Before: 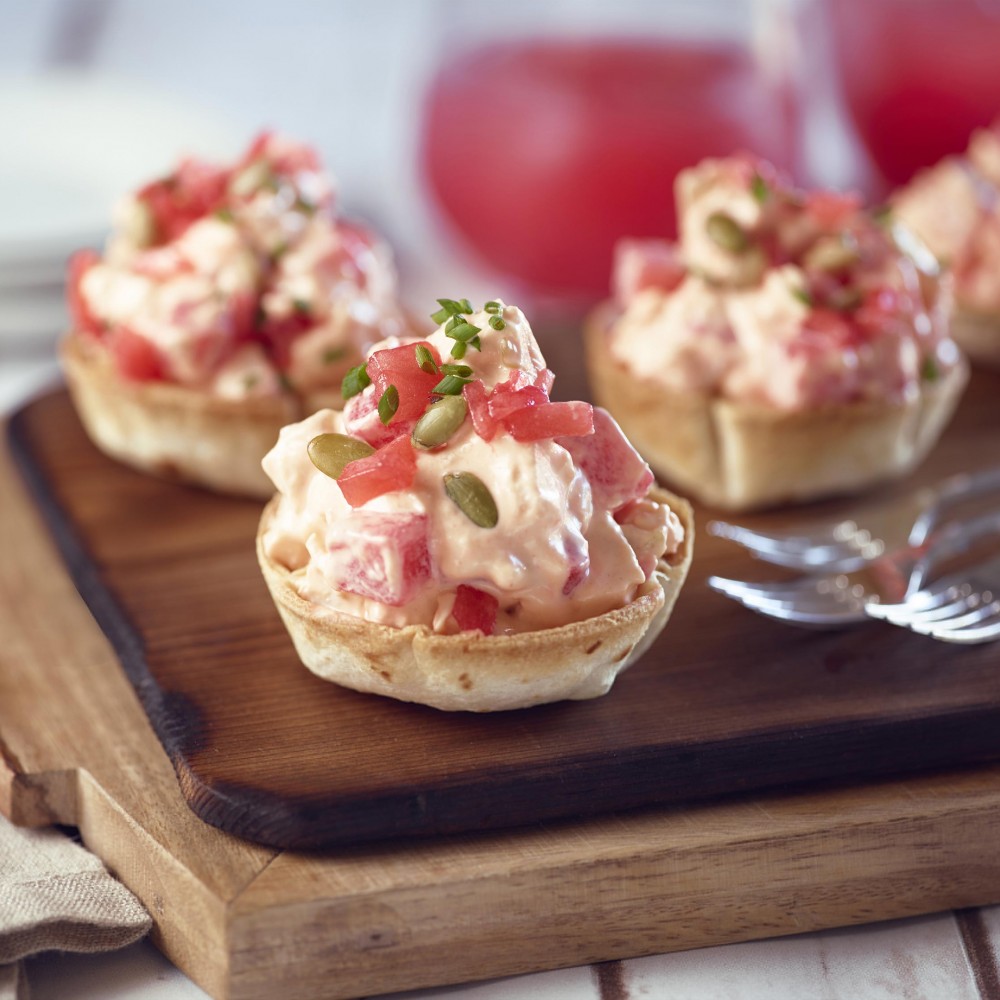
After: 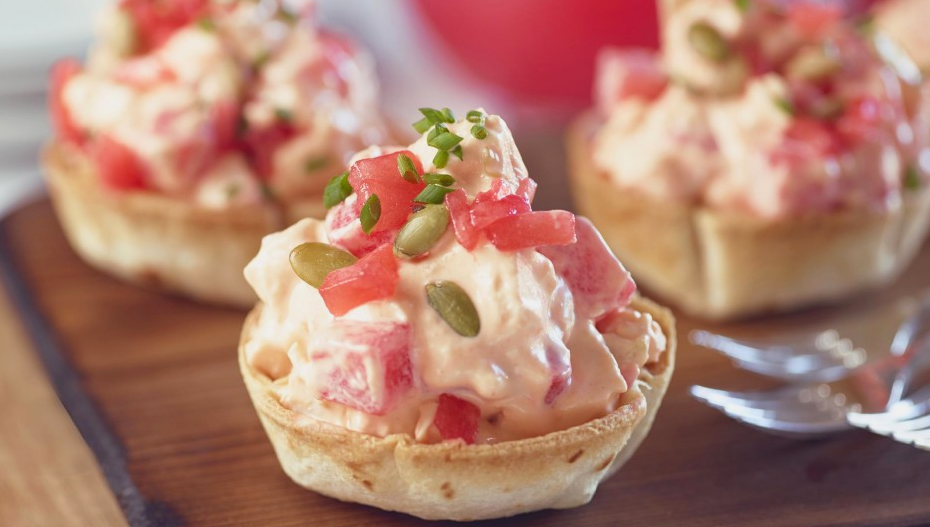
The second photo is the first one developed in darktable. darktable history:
contrast brightness saturation: contrast -0.105, brightness 0.043, saturation 0.079
crop: left 1.833%, top 19.152%, right 5.076%, bottom 28.1%
